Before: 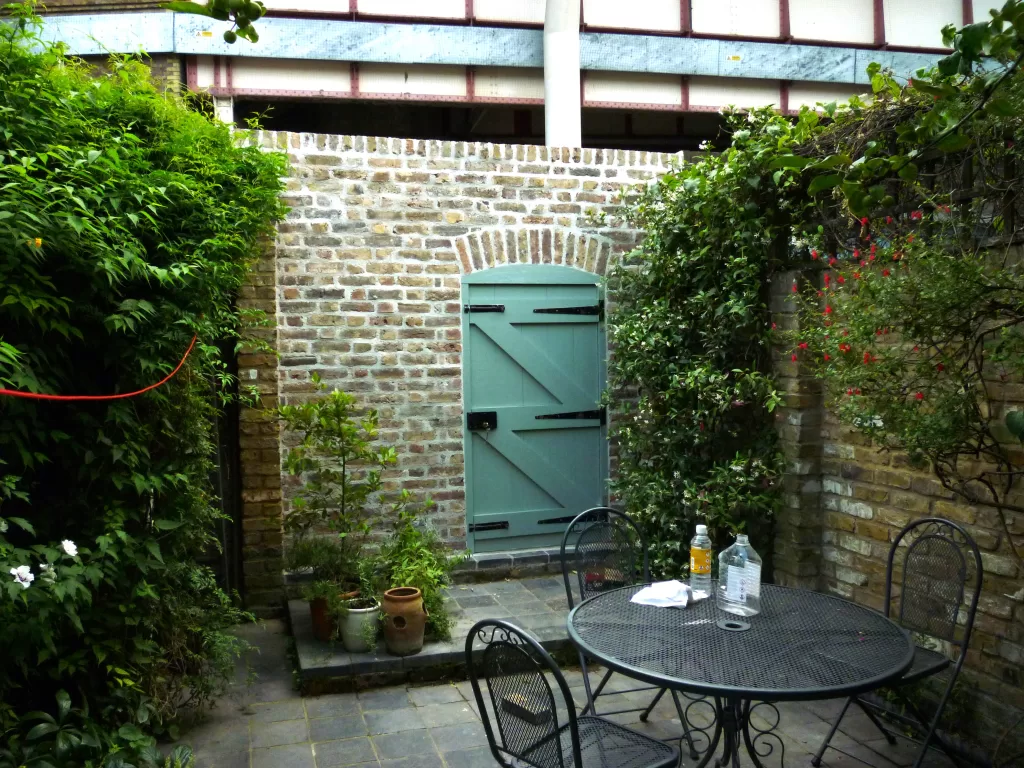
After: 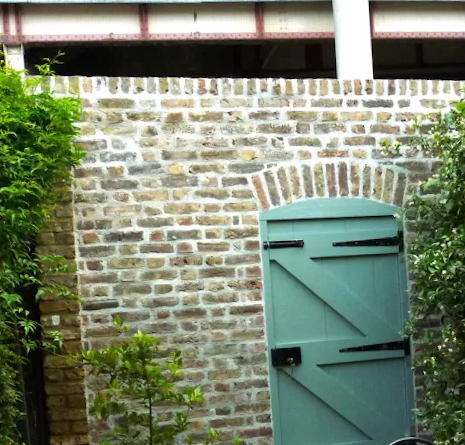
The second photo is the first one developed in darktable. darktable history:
crop: left 20.248%, top 10.86%, right 35.675%, bottom 34.321%
rotate and perspective: rotation -2.56°, automatic cropping off
